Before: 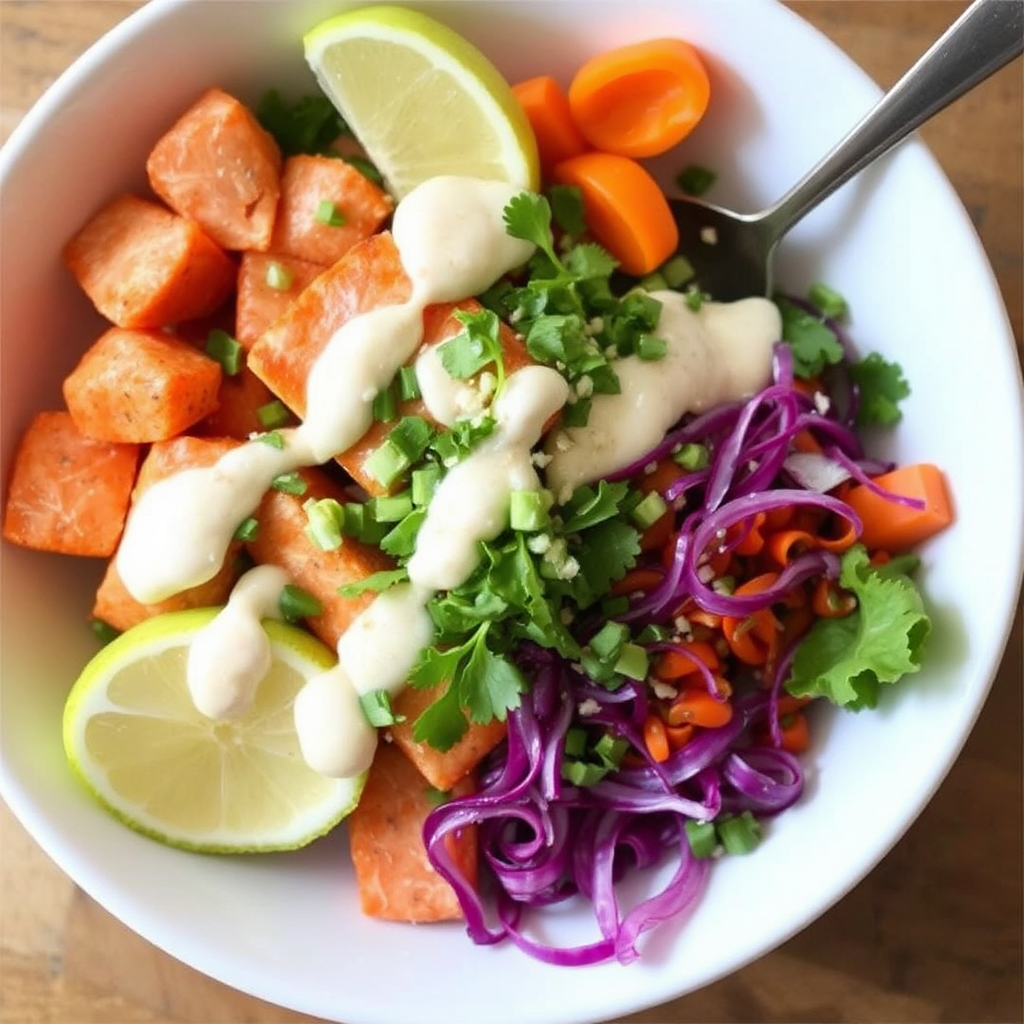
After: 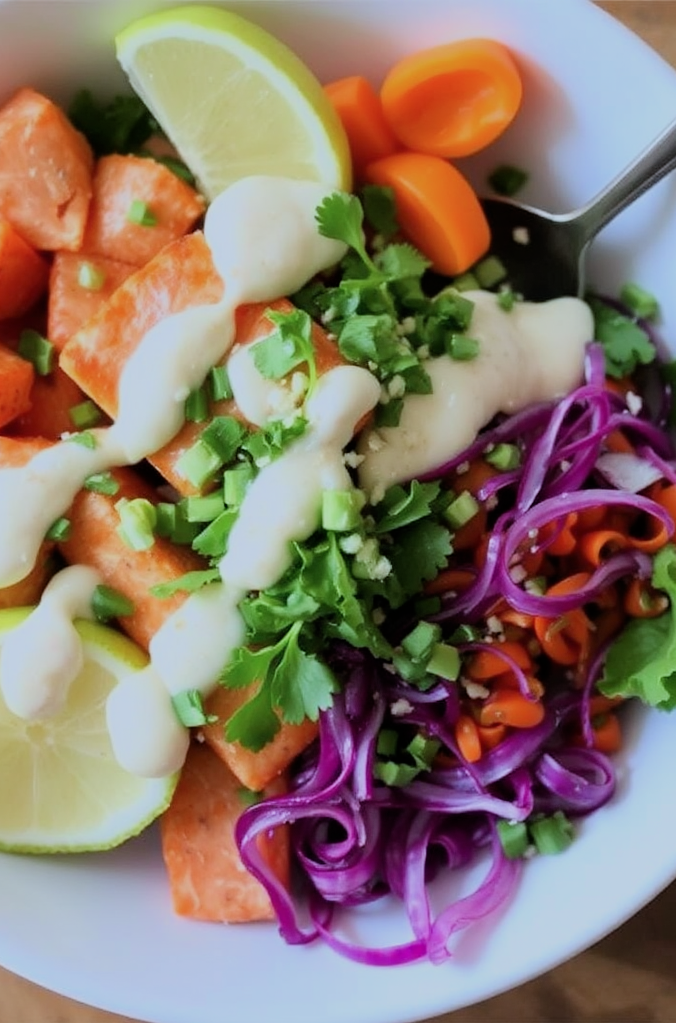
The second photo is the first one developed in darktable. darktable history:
filmic rgb: black relative exposure -7.48 EV, white relative exposure 4.83 EV, hardness 3.4, color science v6 (2022)
crop and rotate: left 18.442%, right 15.508%
color calibration: x 0.37, y 0.382, temperature 4313.32 K
